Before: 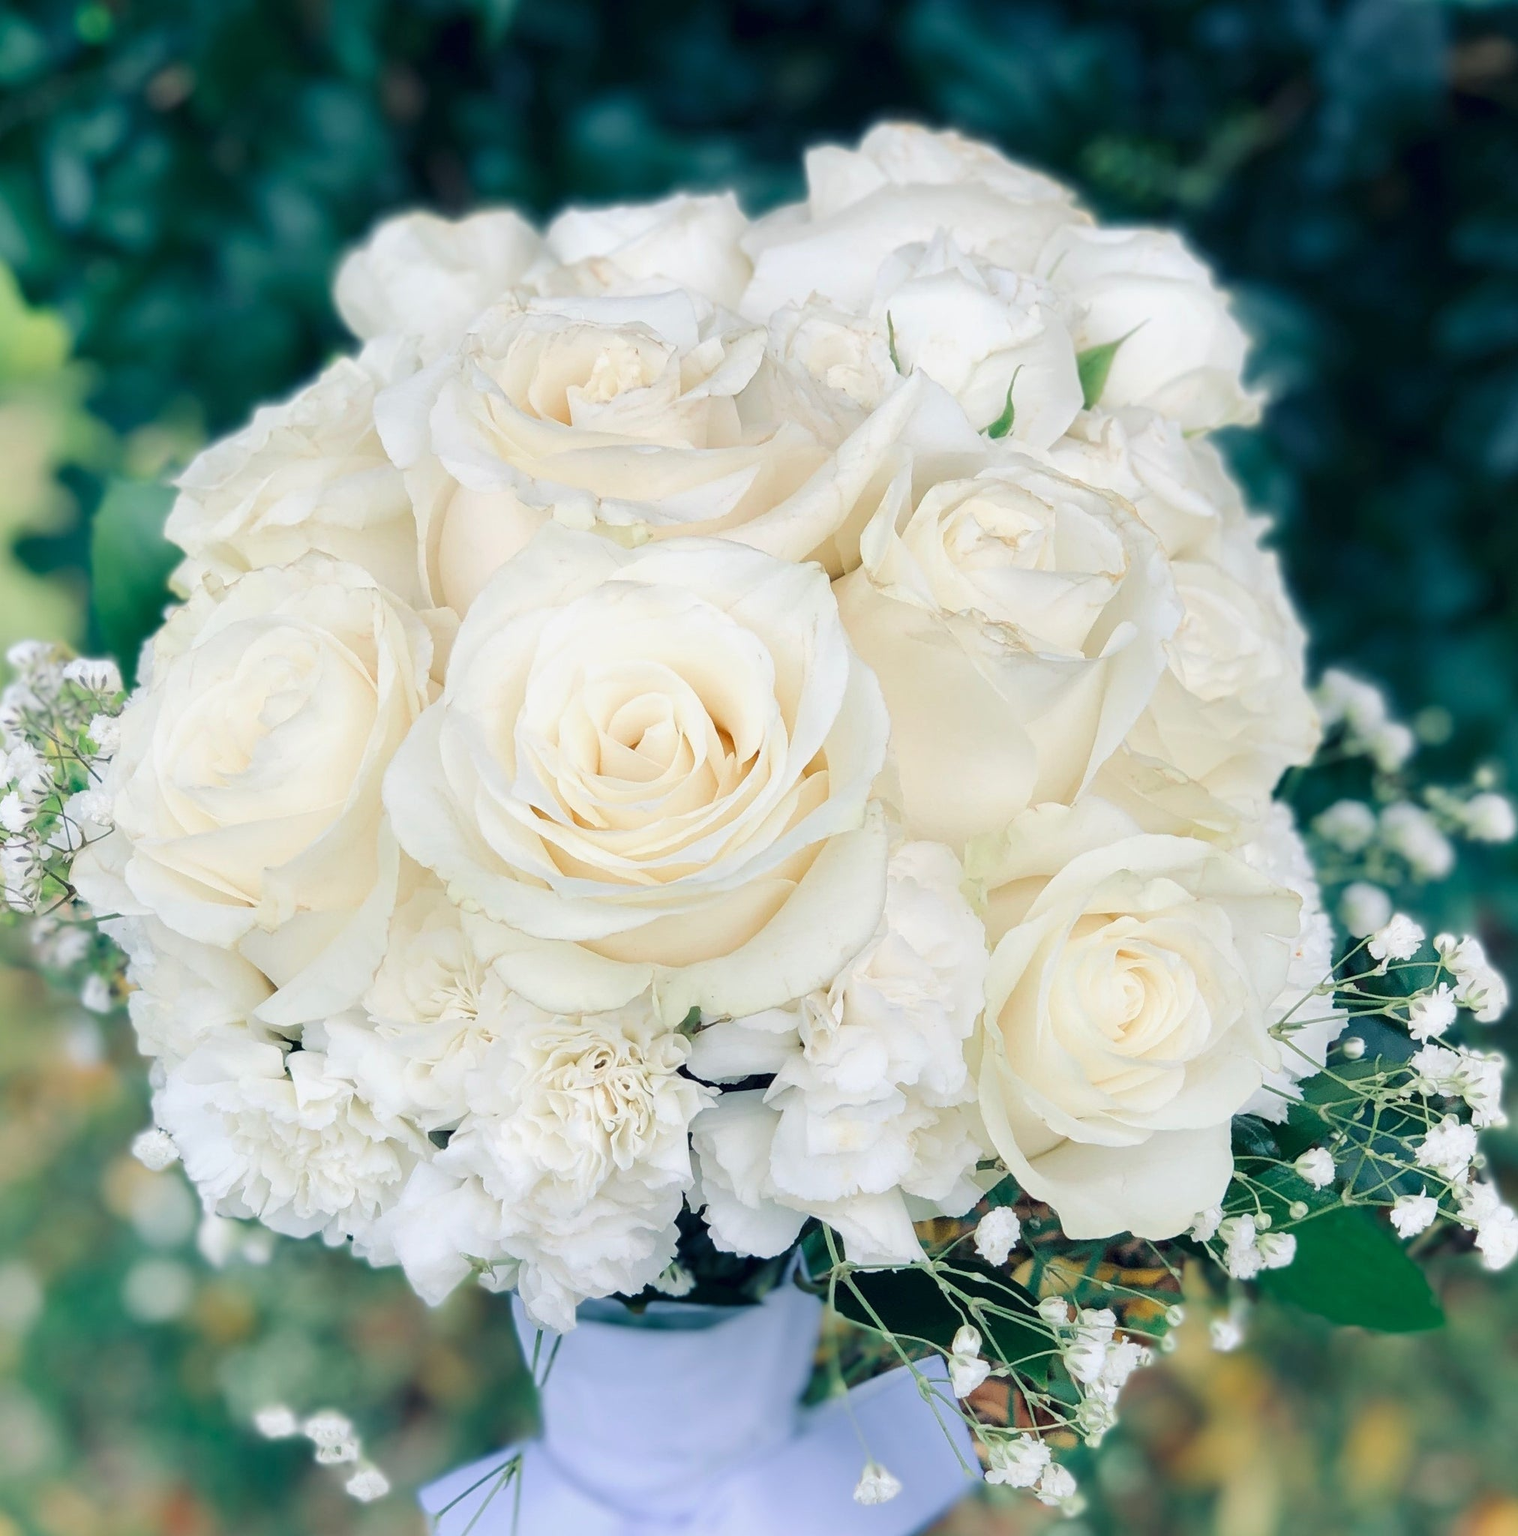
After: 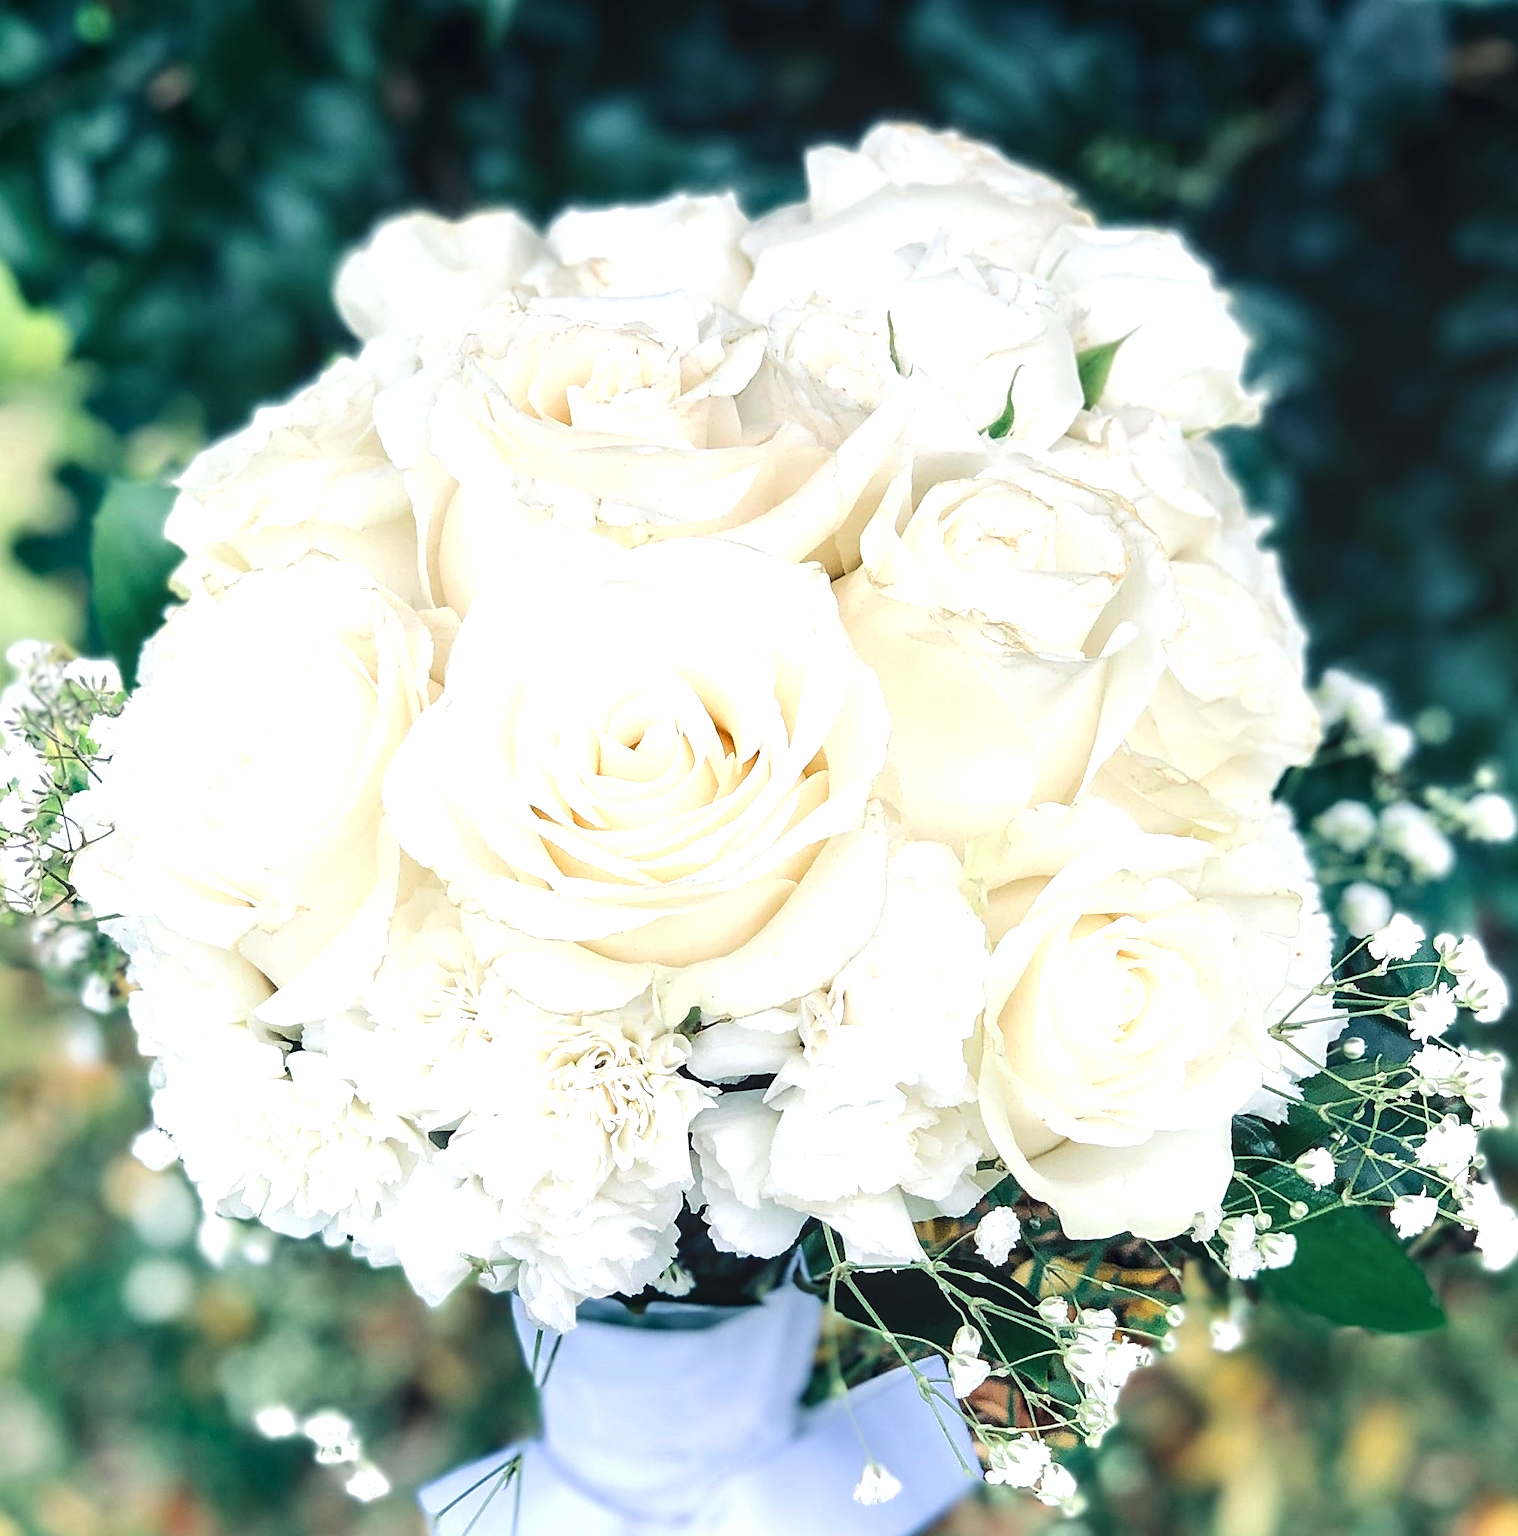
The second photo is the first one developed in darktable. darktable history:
local contrast: on, module defaults
tone equalizer: -8 EV -0.75 EV, -7 EV -0.7 EV, -6 EV -0.6 EV, -5 EV -0.4 EV, -3 EV 0.4 EV, -2 EV 0.6 EV, -1 EV 0.7 EV, +0 EV 0.75 EV, edges refinement/feathering 500, mask exposure compensation -1.57 EV, preserve details no
sharpen: on, module defaults
